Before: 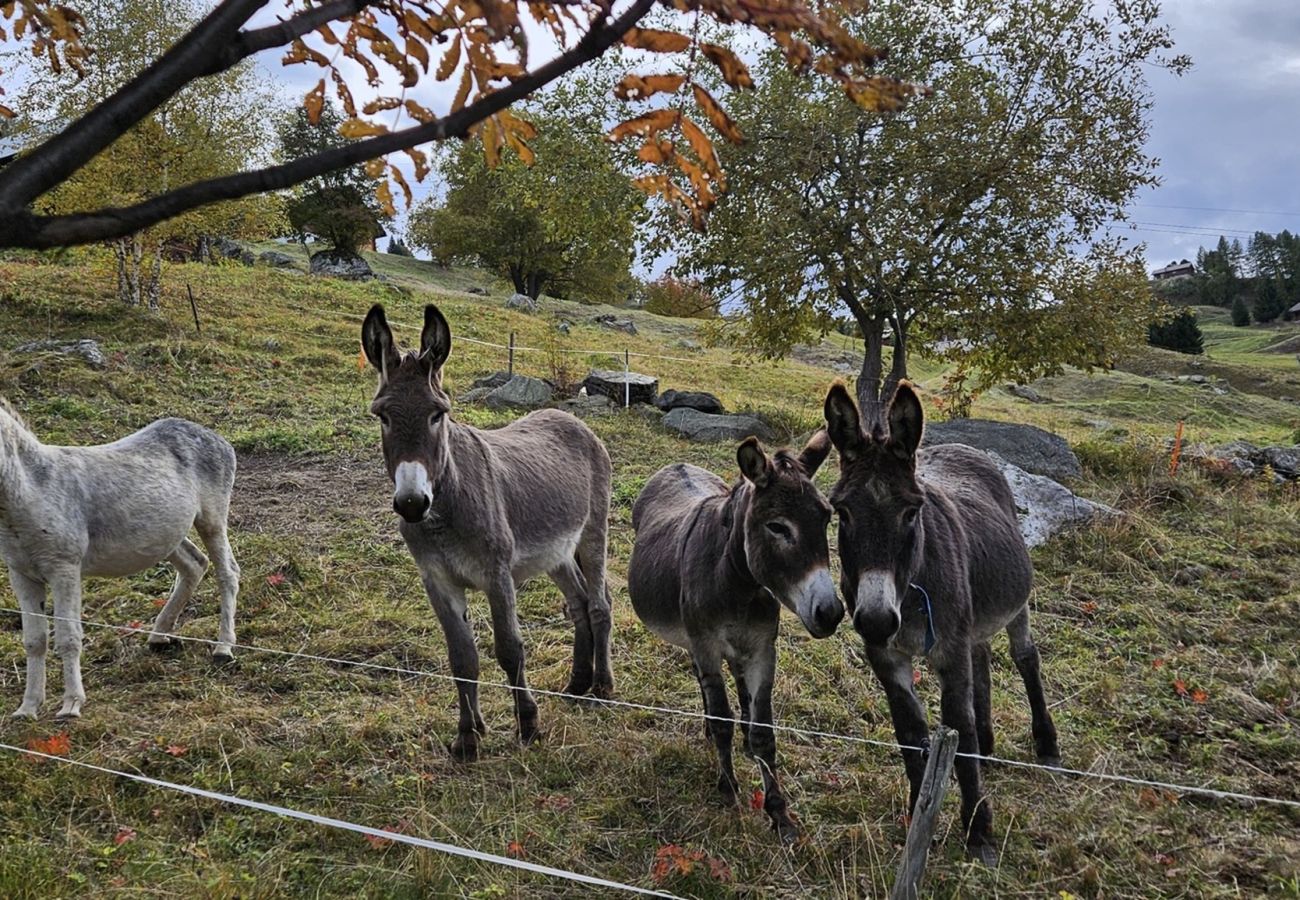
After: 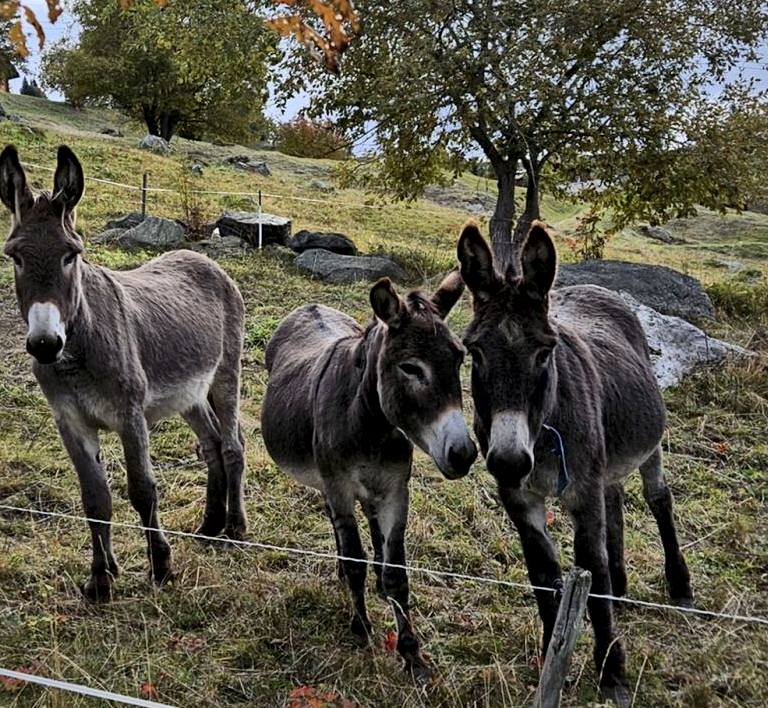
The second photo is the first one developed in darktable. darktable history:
crop and rotate: left 28.256%, top 17.734%, right 12.656%, bottom 3.573%
local contrast: mode bilateral grid, contrast 20, coarseness 50, detail 171%, midtone range 0.2
